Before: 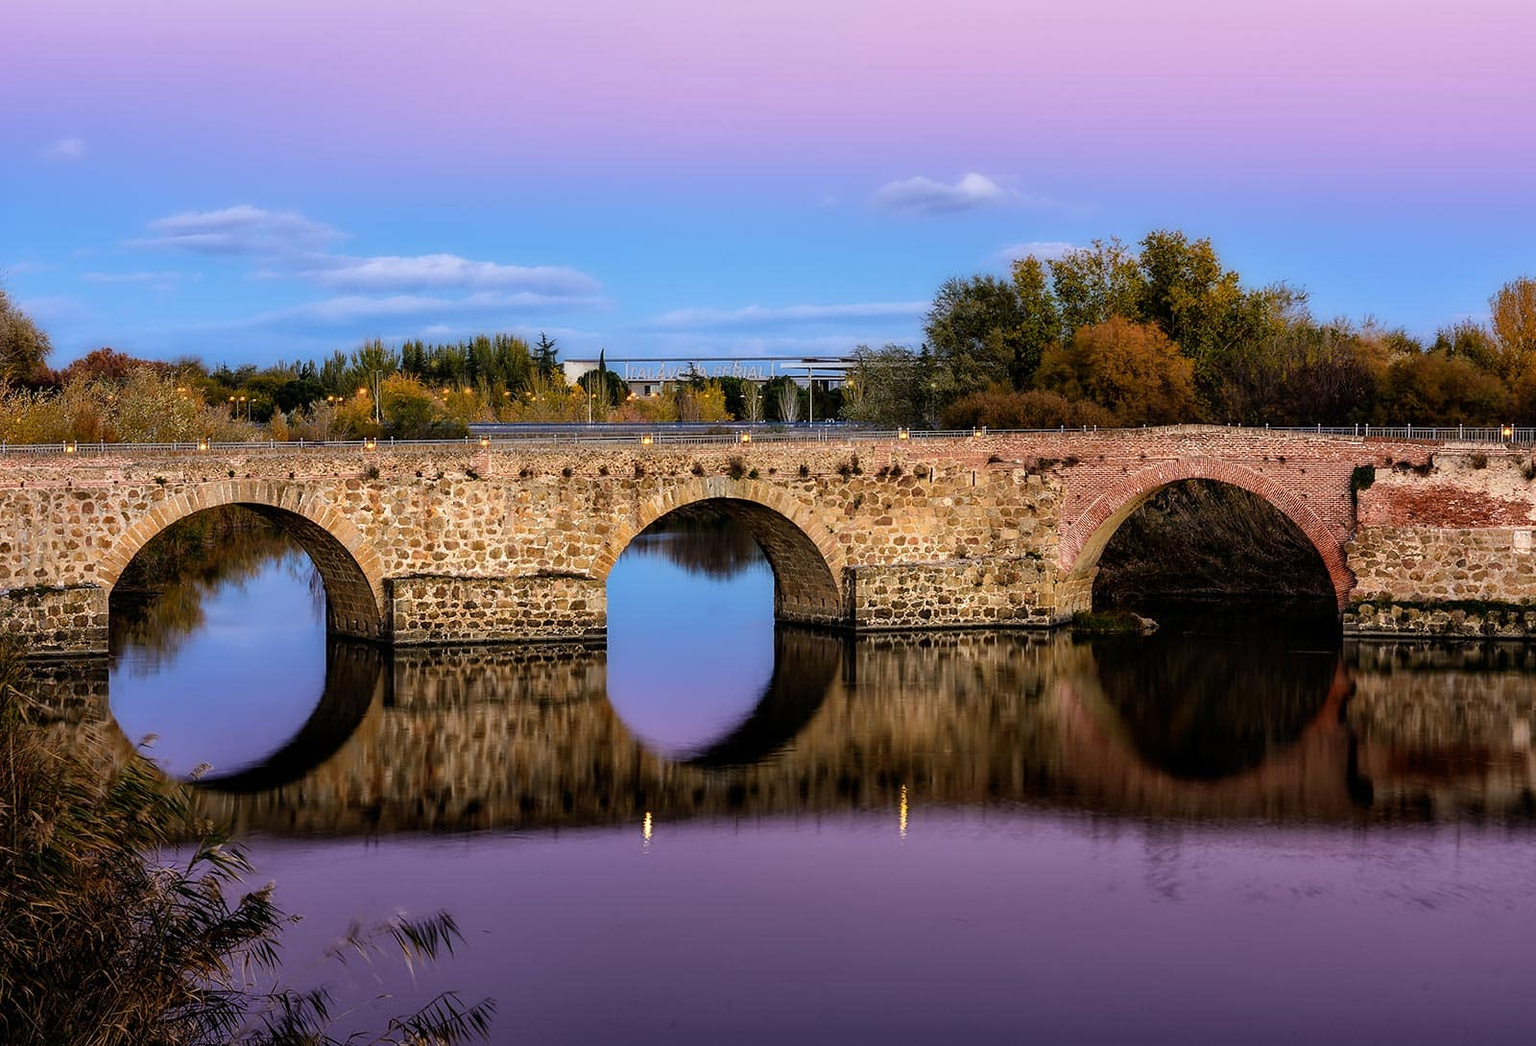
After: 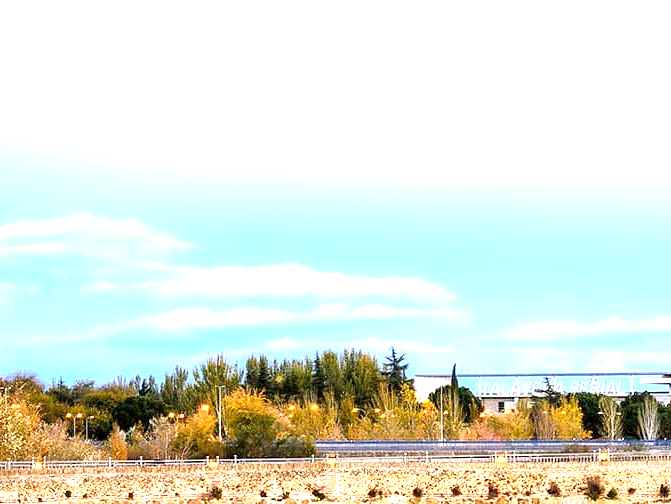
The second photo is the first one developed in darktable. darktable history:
crop and rotate: left 10.817%, top 0.062%, right 47.194%, bottom 53.626%
exposure: black level correction 0.001, exposure 1.735 EV, compensate highlight preservation false
